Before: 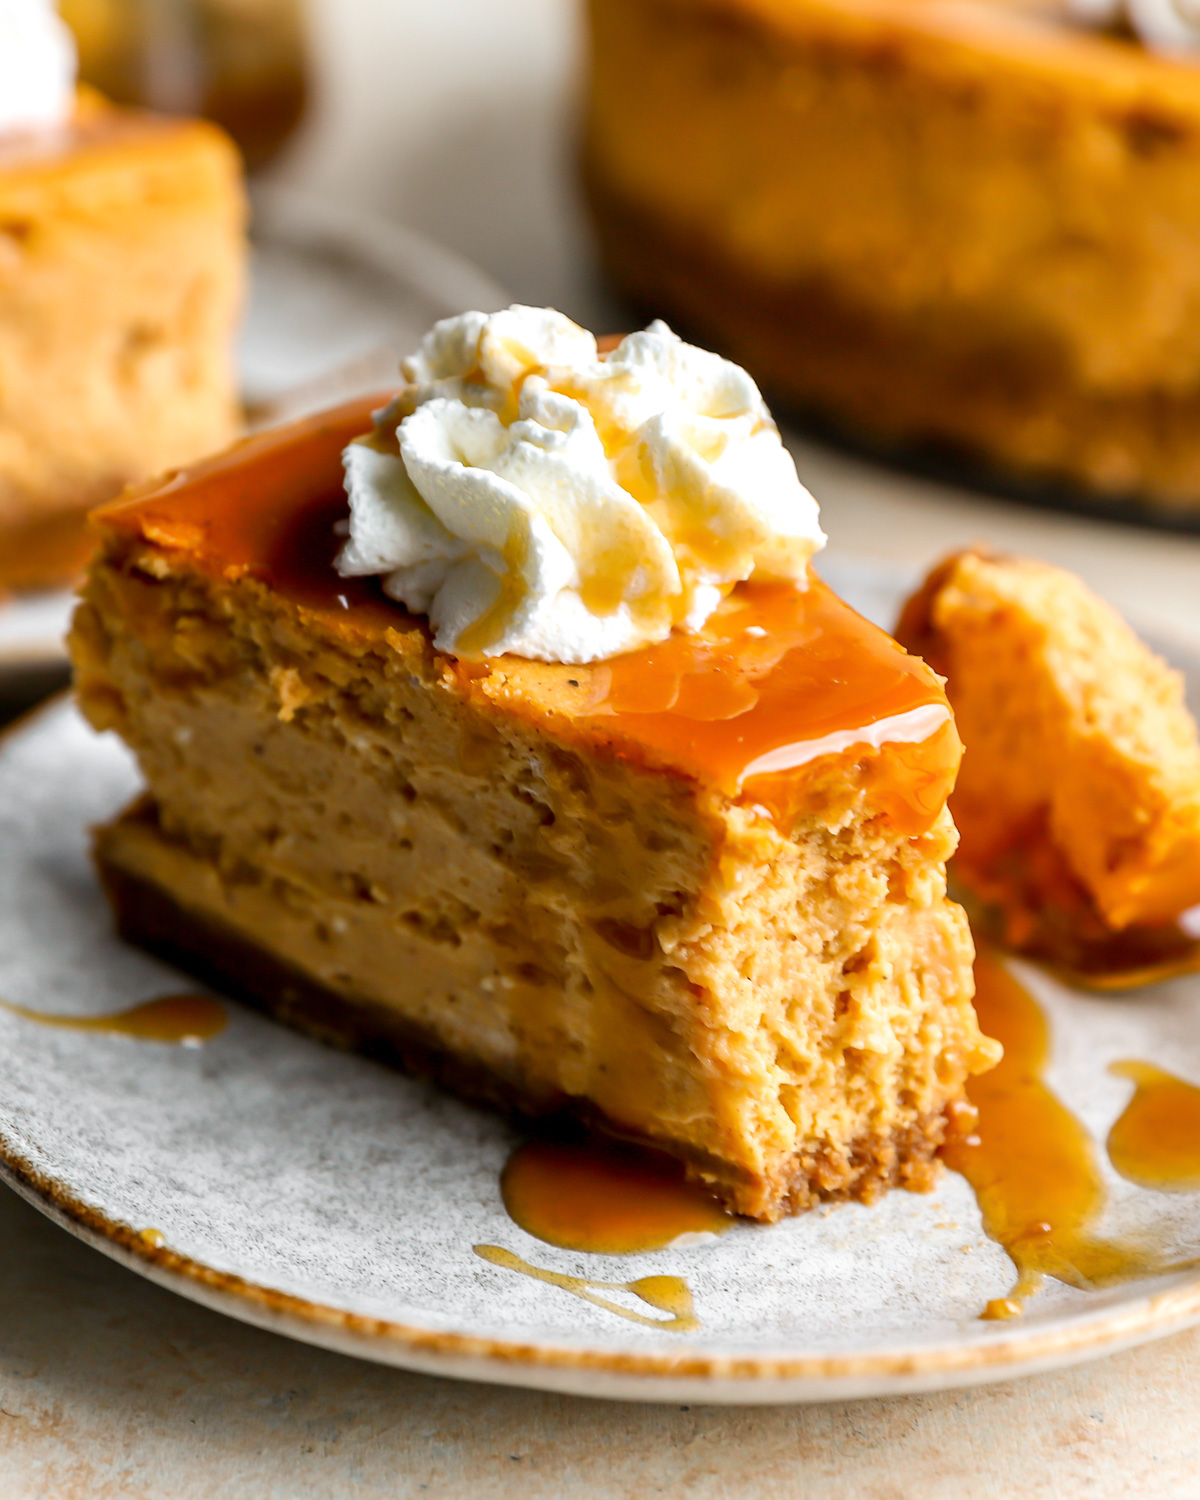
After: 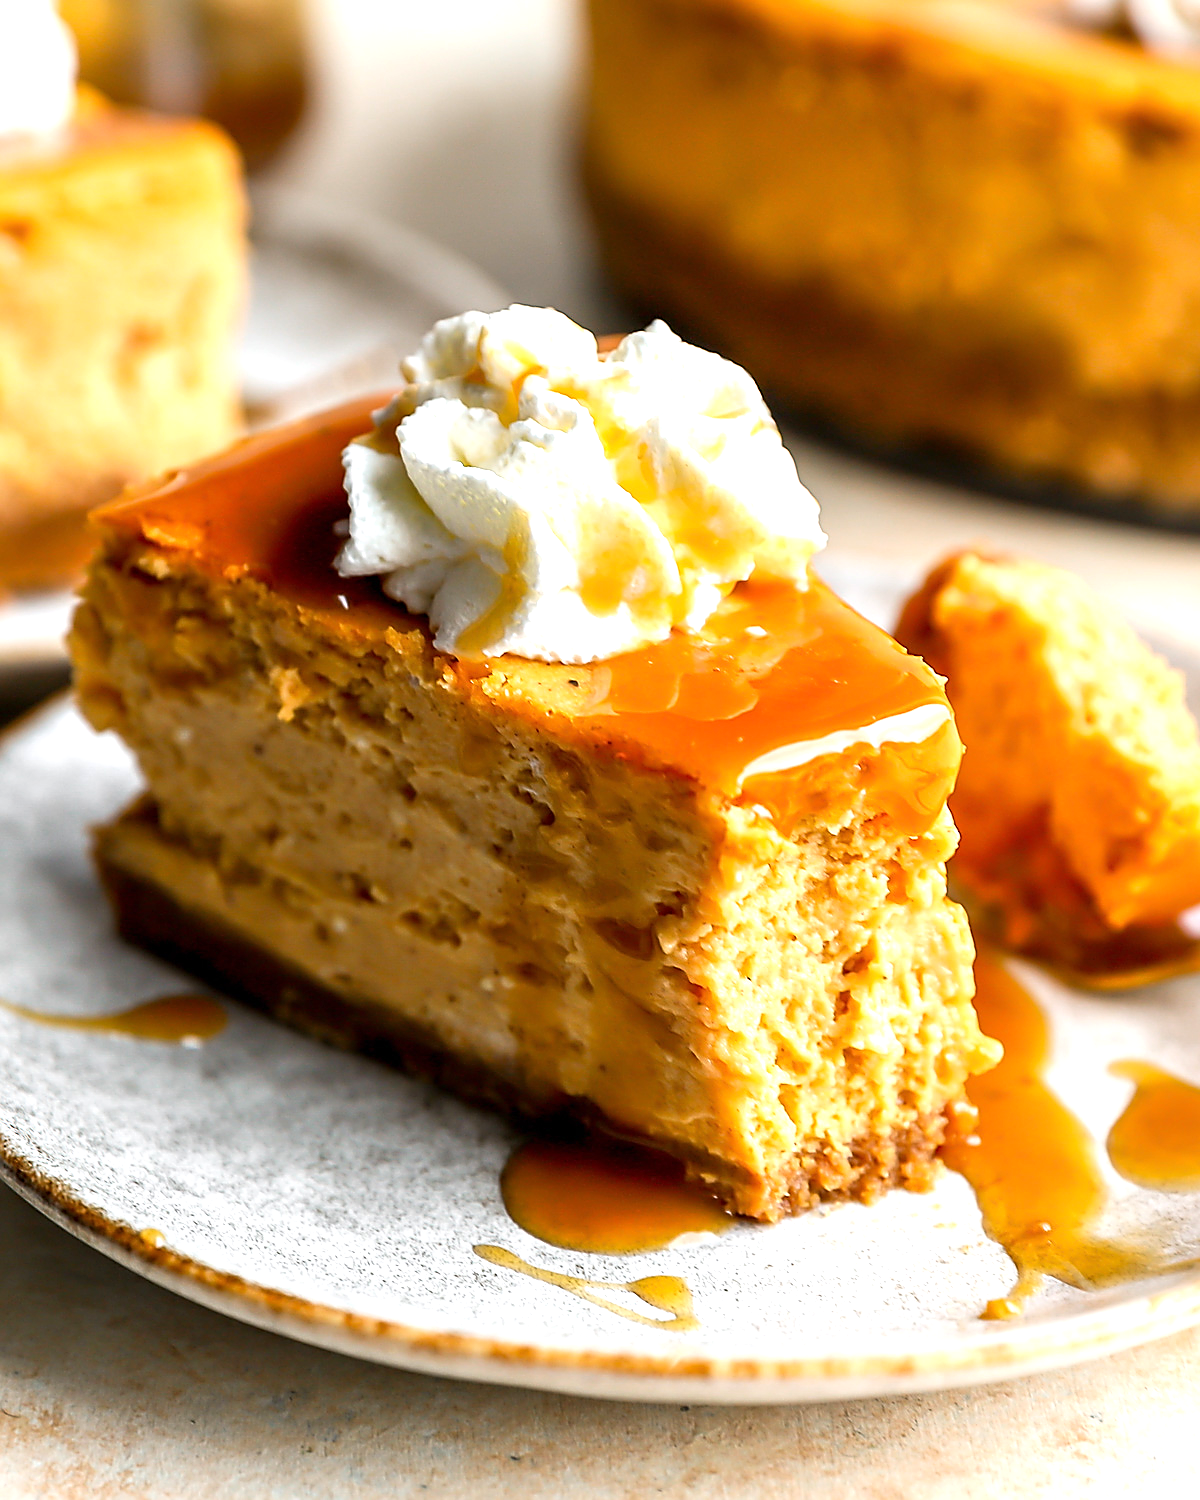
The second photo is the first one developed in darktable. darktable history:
sharpen: radius 1.426, amount 1.247, threshold 0.666
exposure: exposure 0.559 EV, compensate highlight preservation false
